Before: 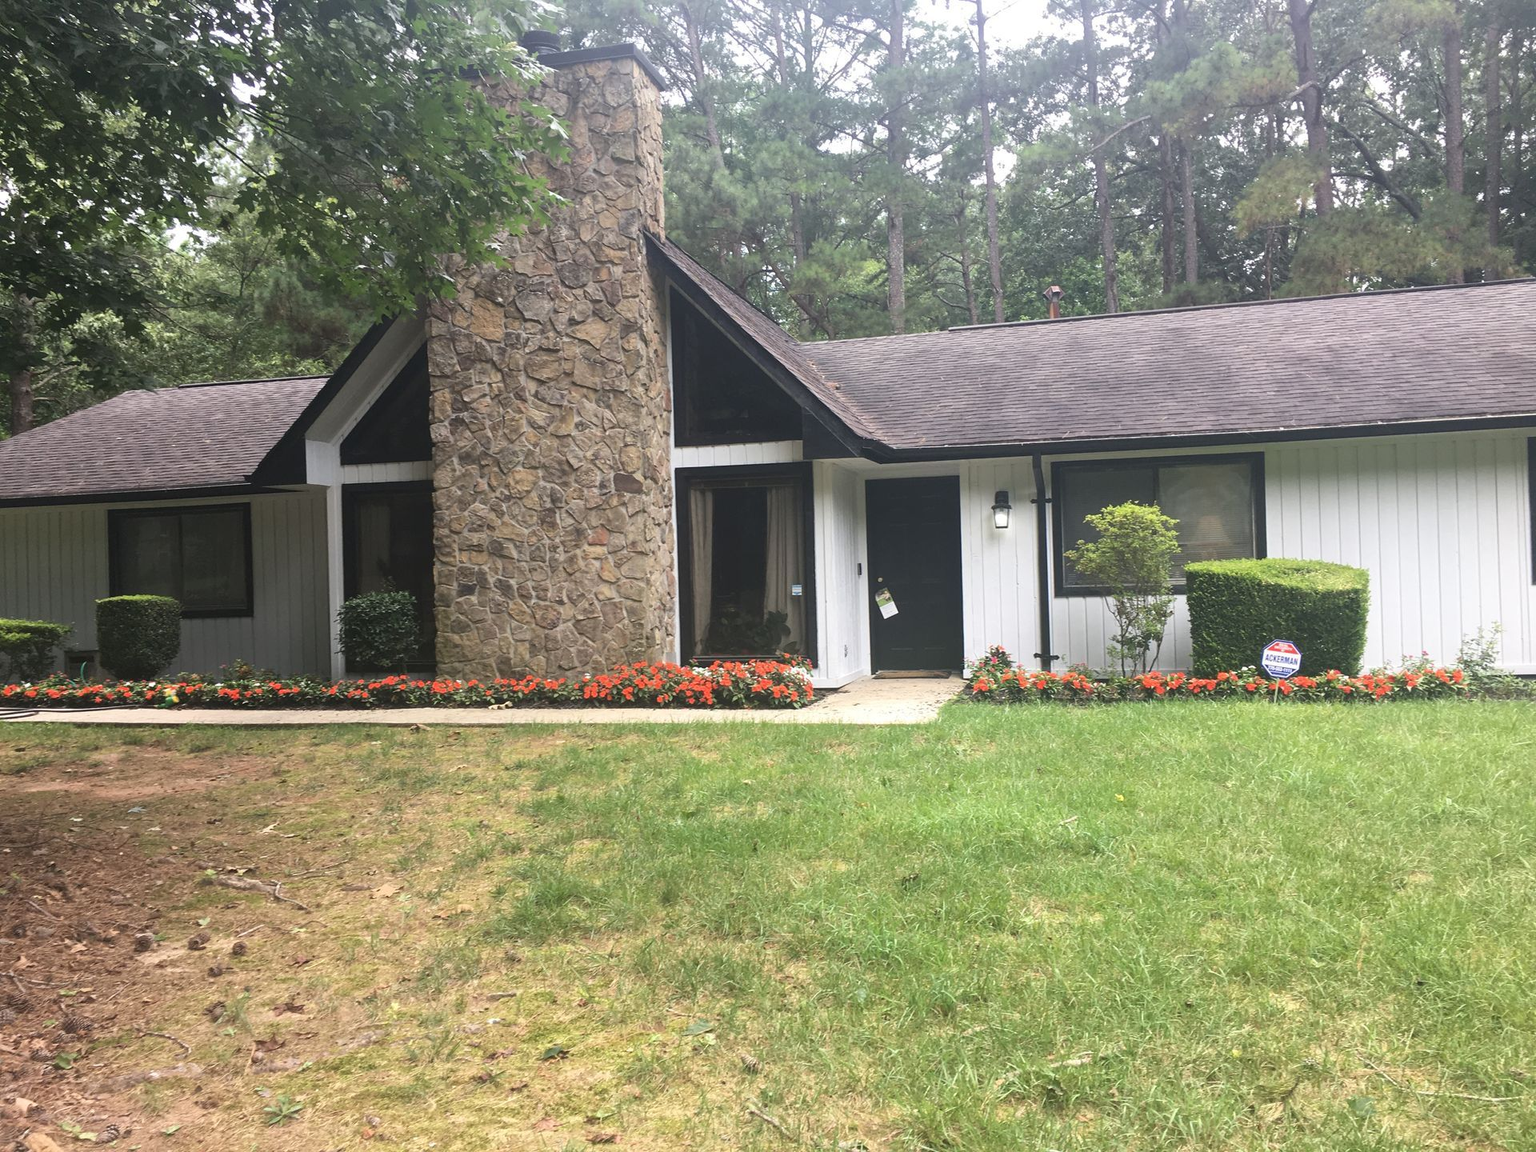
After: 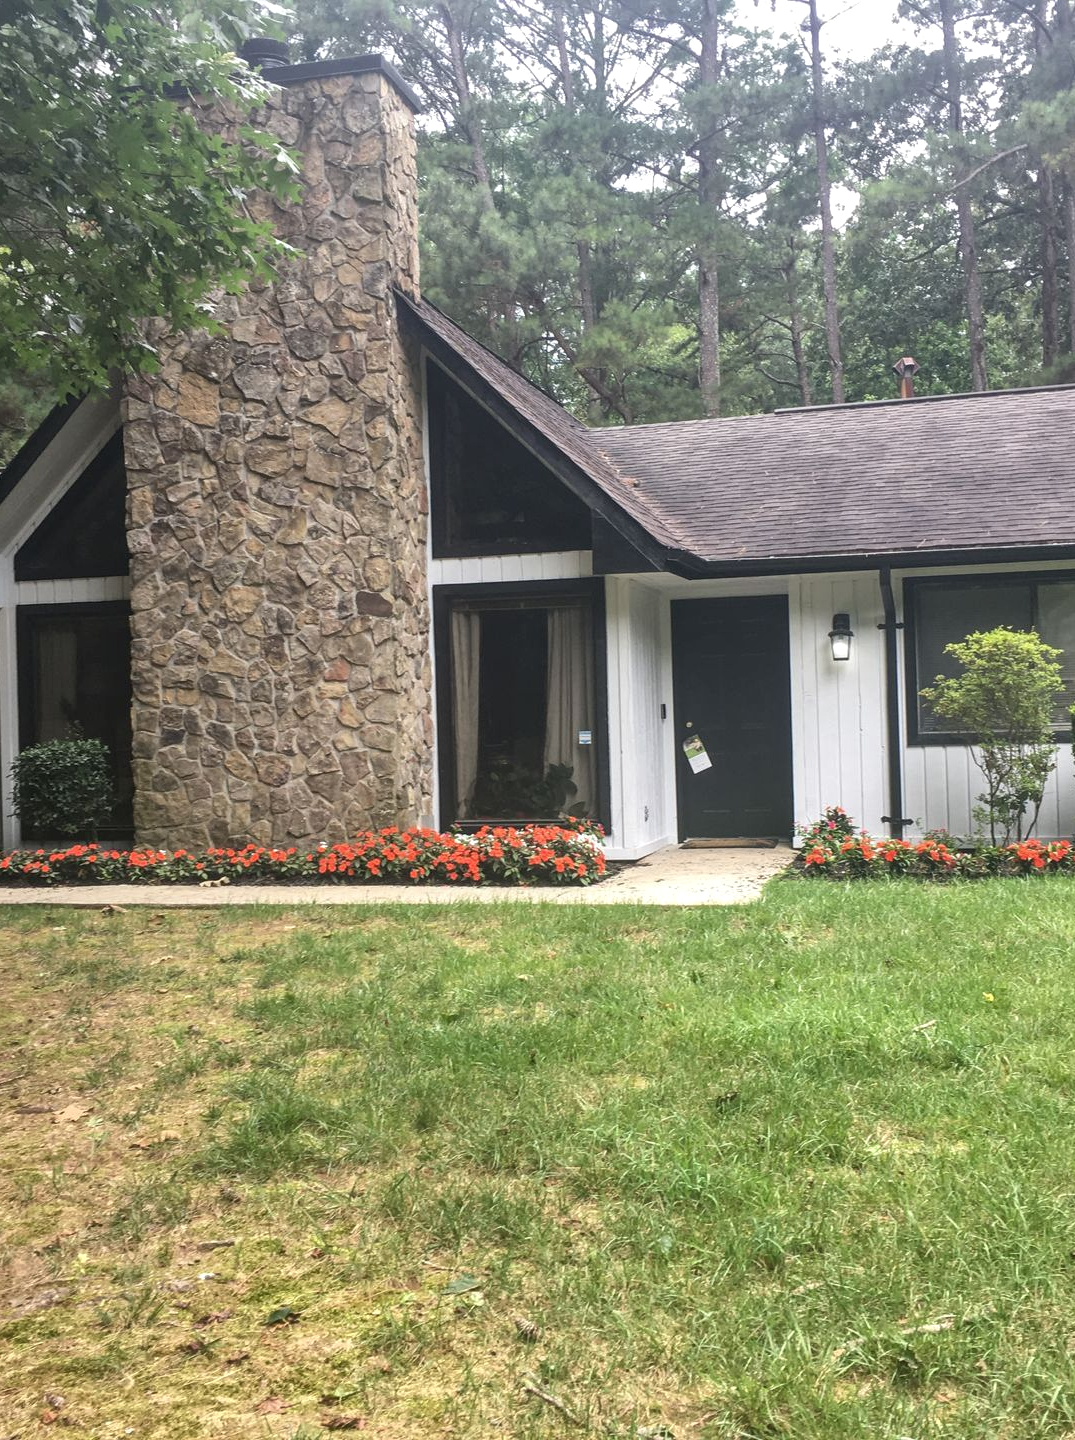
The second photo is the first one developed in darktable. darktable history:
local contrast: on, module defaults
crop: left 21.448%, right 22.558%
shadows and highlights: low approximation 0.01, soften with gaussian
